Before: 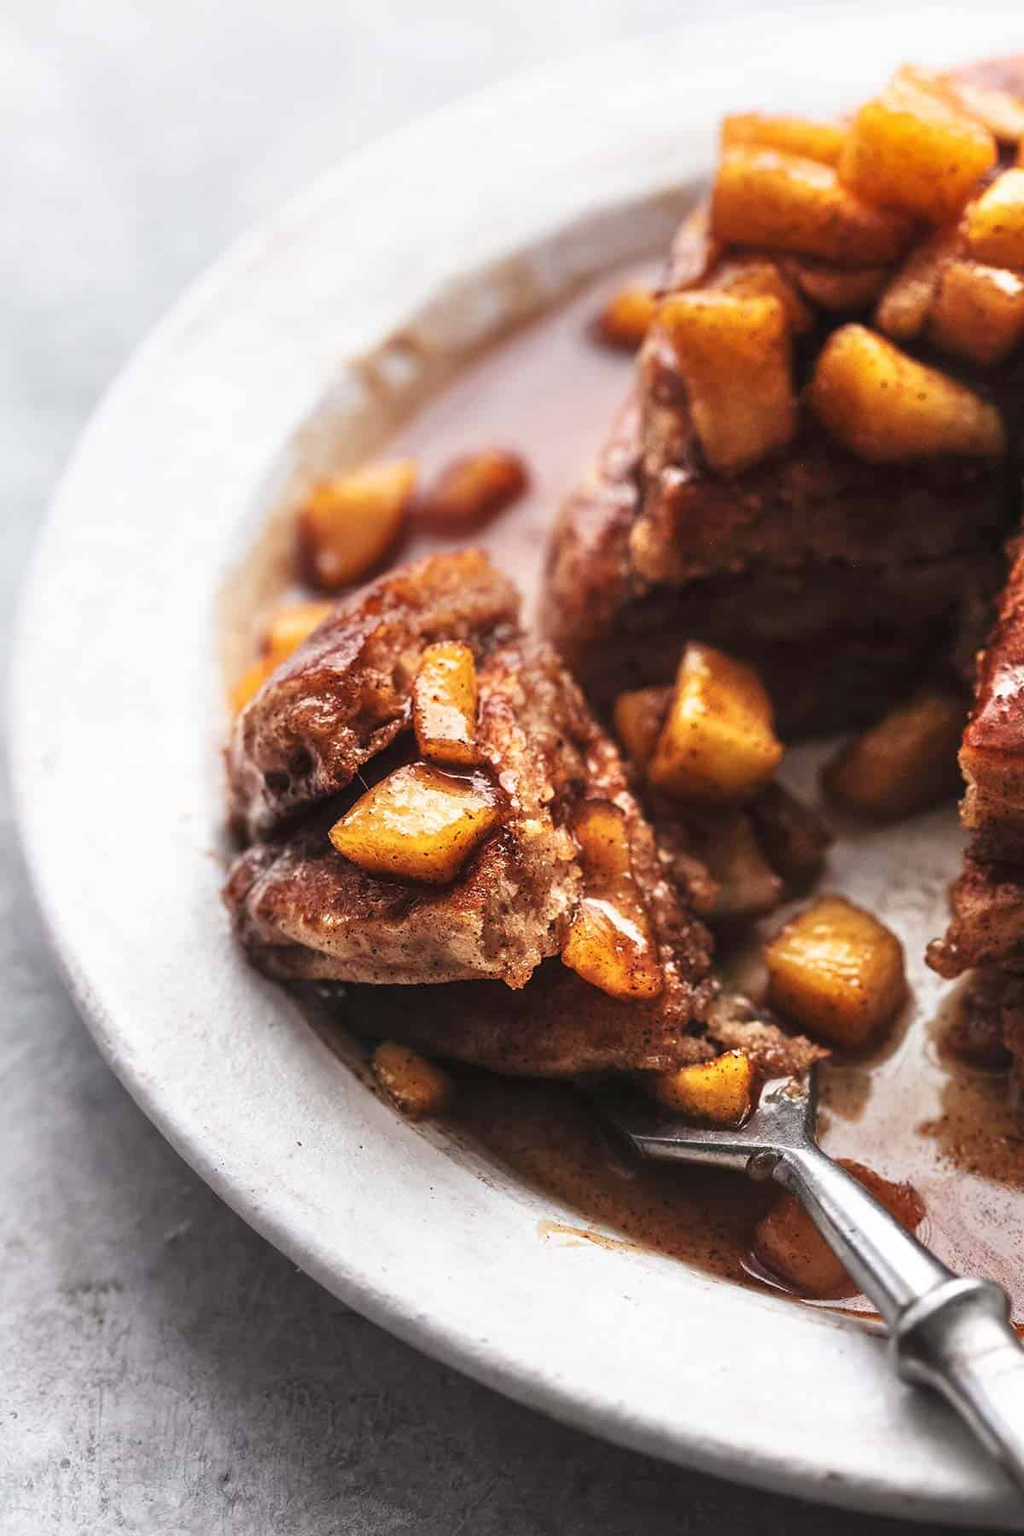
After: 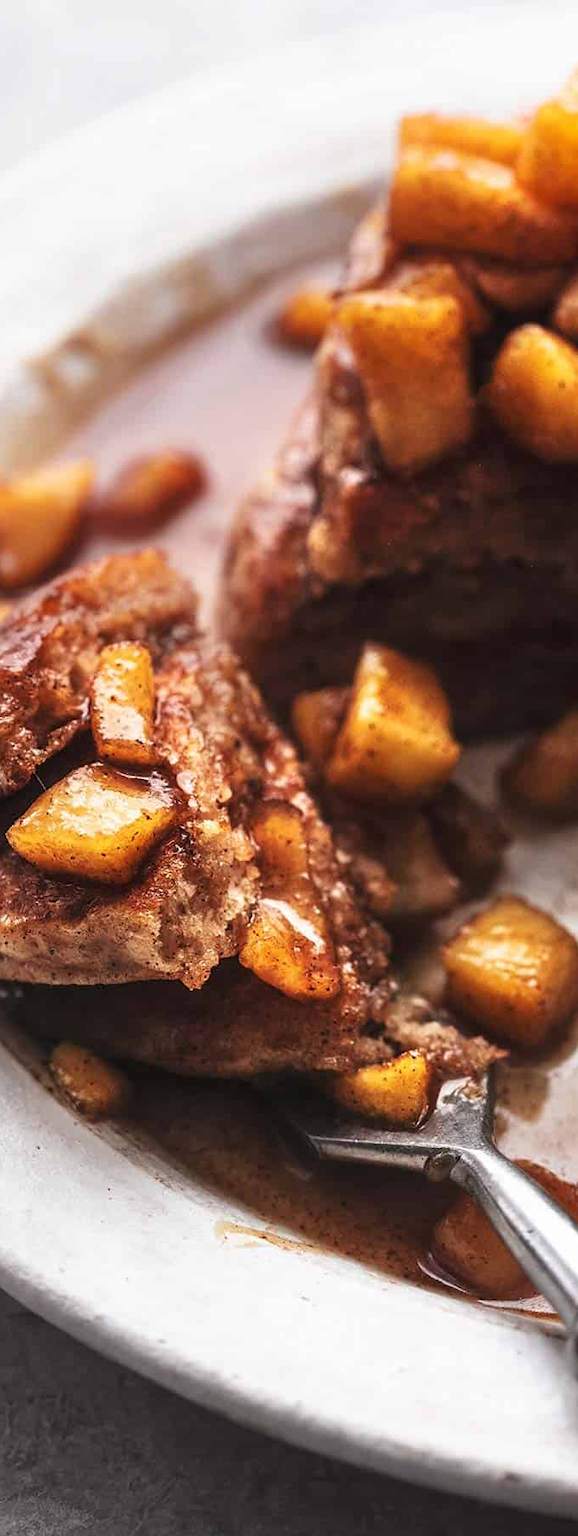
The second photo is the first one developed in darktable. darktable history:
crop: left 31.545%, top 0.004%, right 11.929%
